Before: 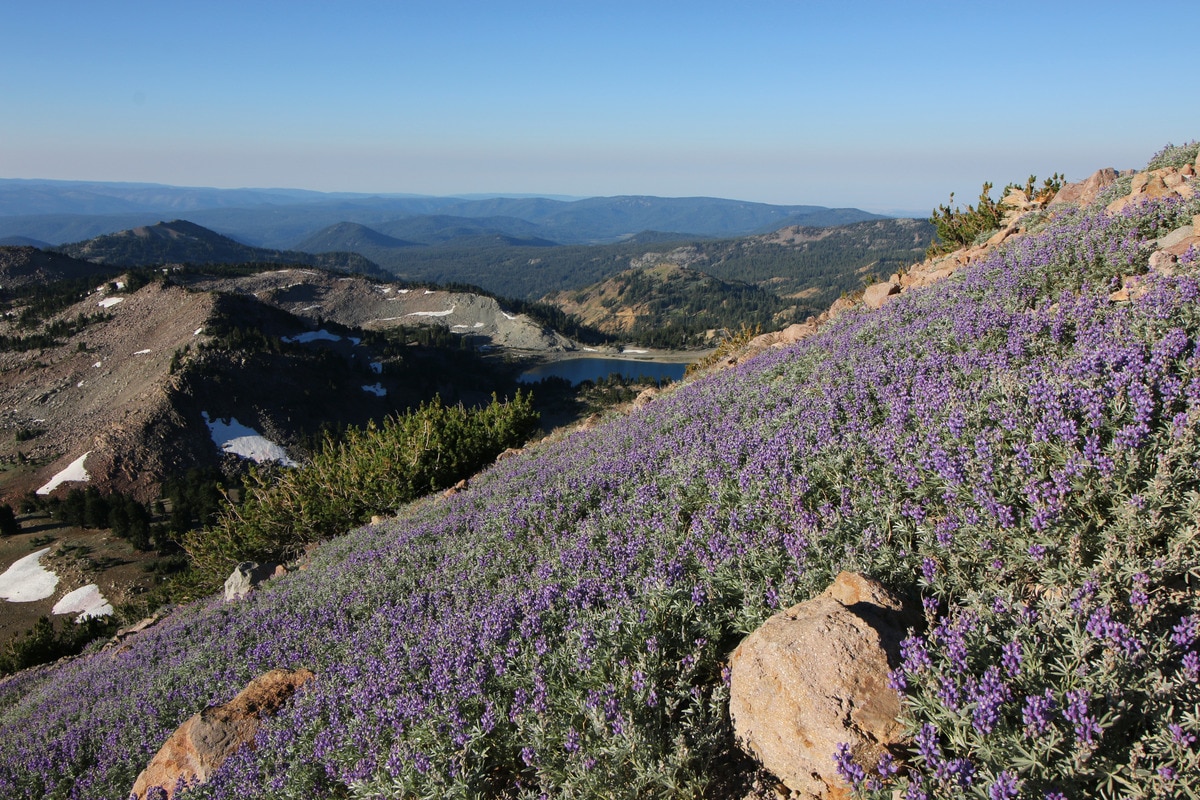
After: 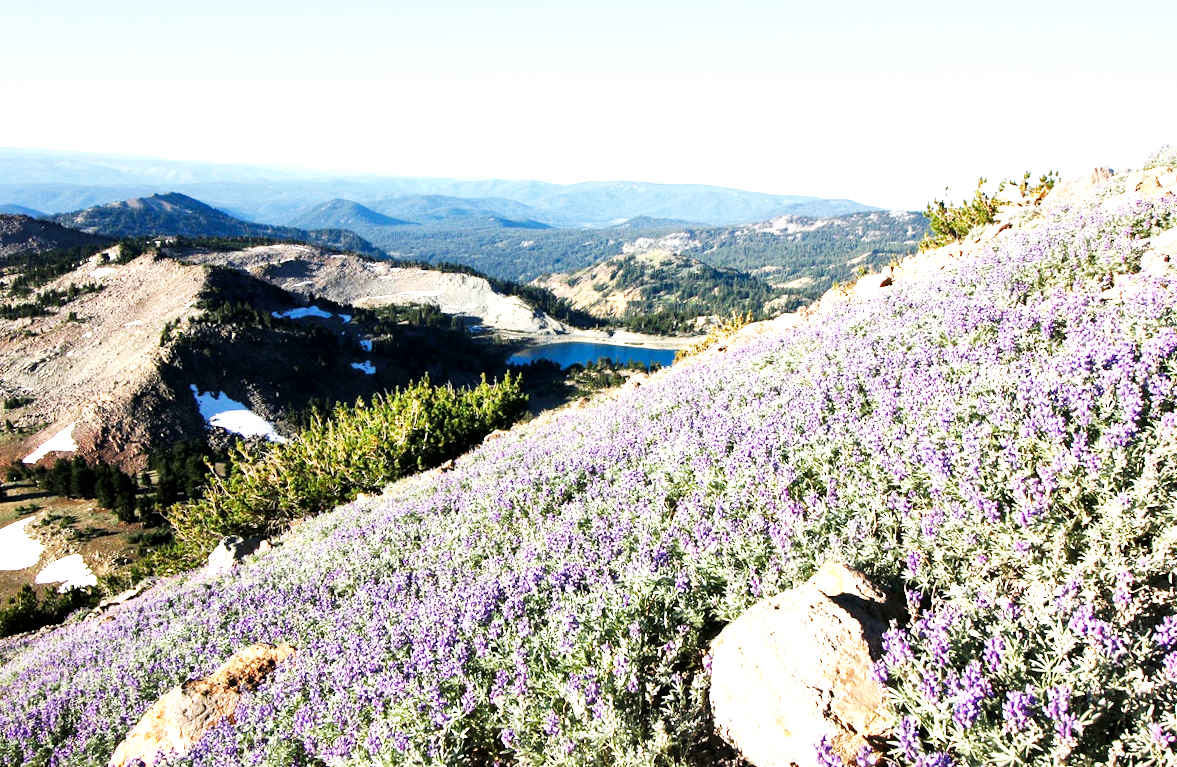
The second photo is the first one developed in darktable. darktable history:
local contrast: mode bilateral grid, contrast 20, coarseness 50, detail 171%, midtone range 0.2
base curve: curves: ch0 [(0, 0) (0.007, 0.004) (0.027, 0.03) (0.046, 0.07) (0.207, 0.54) (0.442, 0.872) (0.673, 0.972) (1, 1)], preserve colors none
exposure: exposure 0.95 EV, compensate highlight preservation false
rotate and perspective: rotation 1.57°, crop left 0.018, crop right 0.982, crop top 0.039, crop bottom 0.961
